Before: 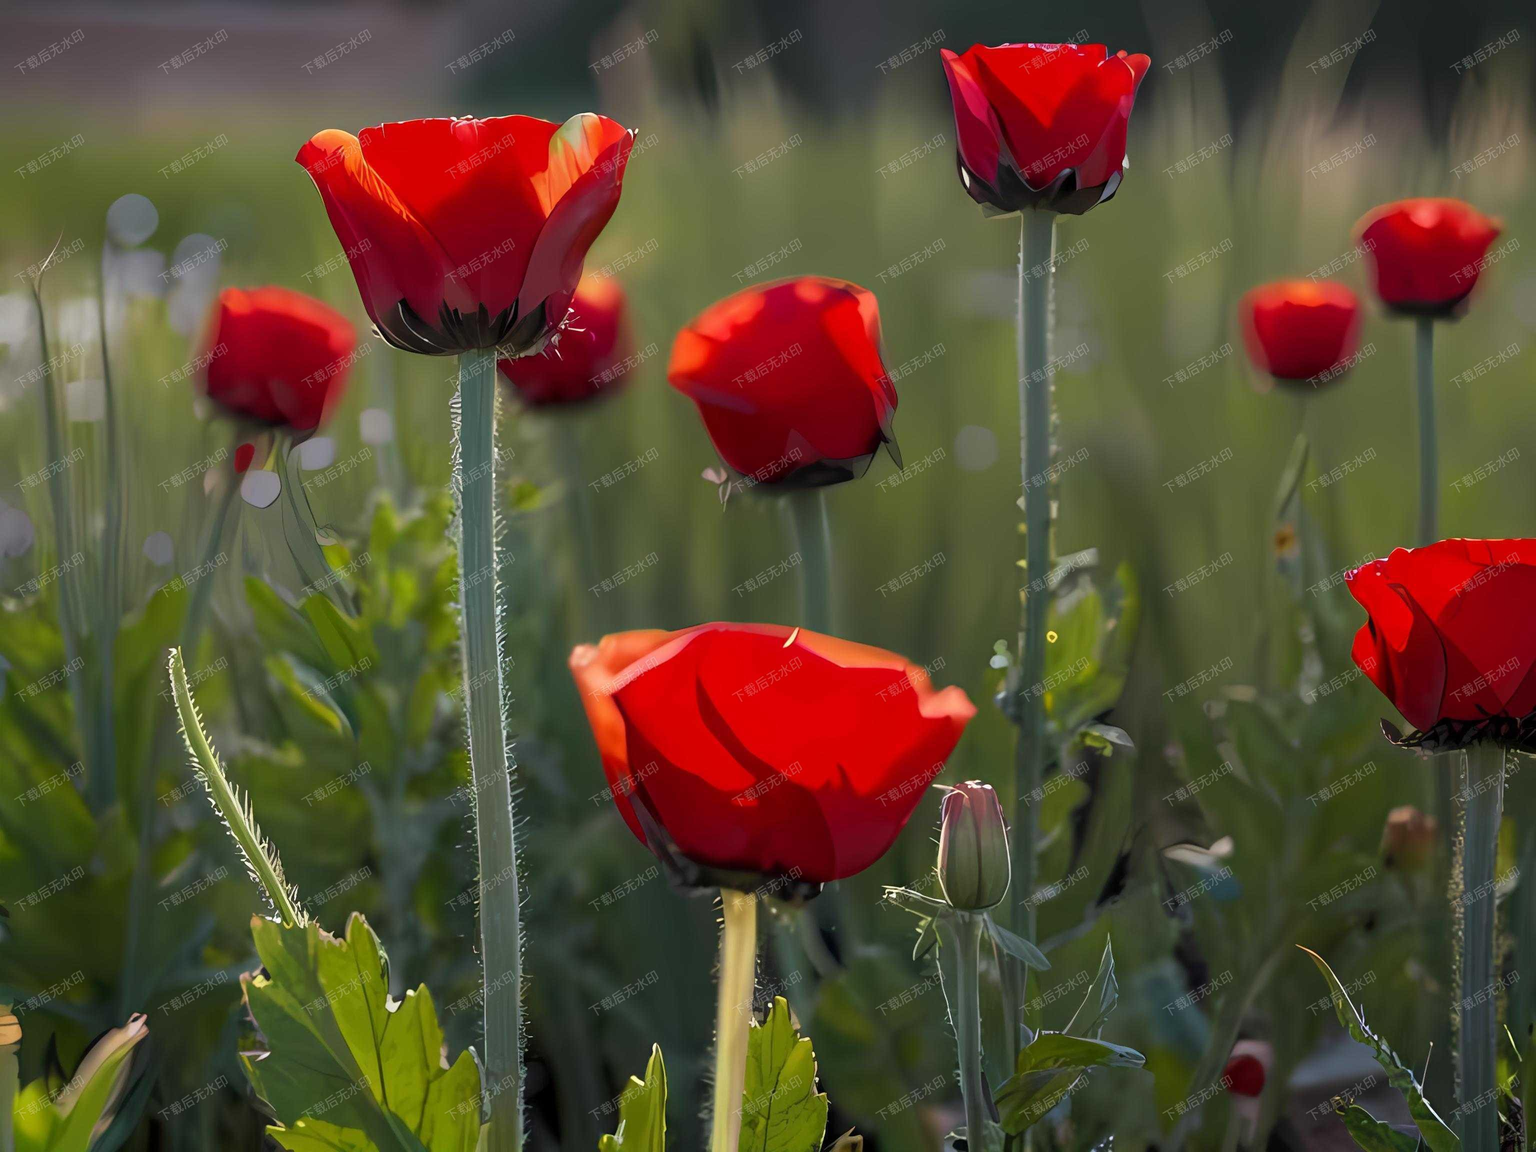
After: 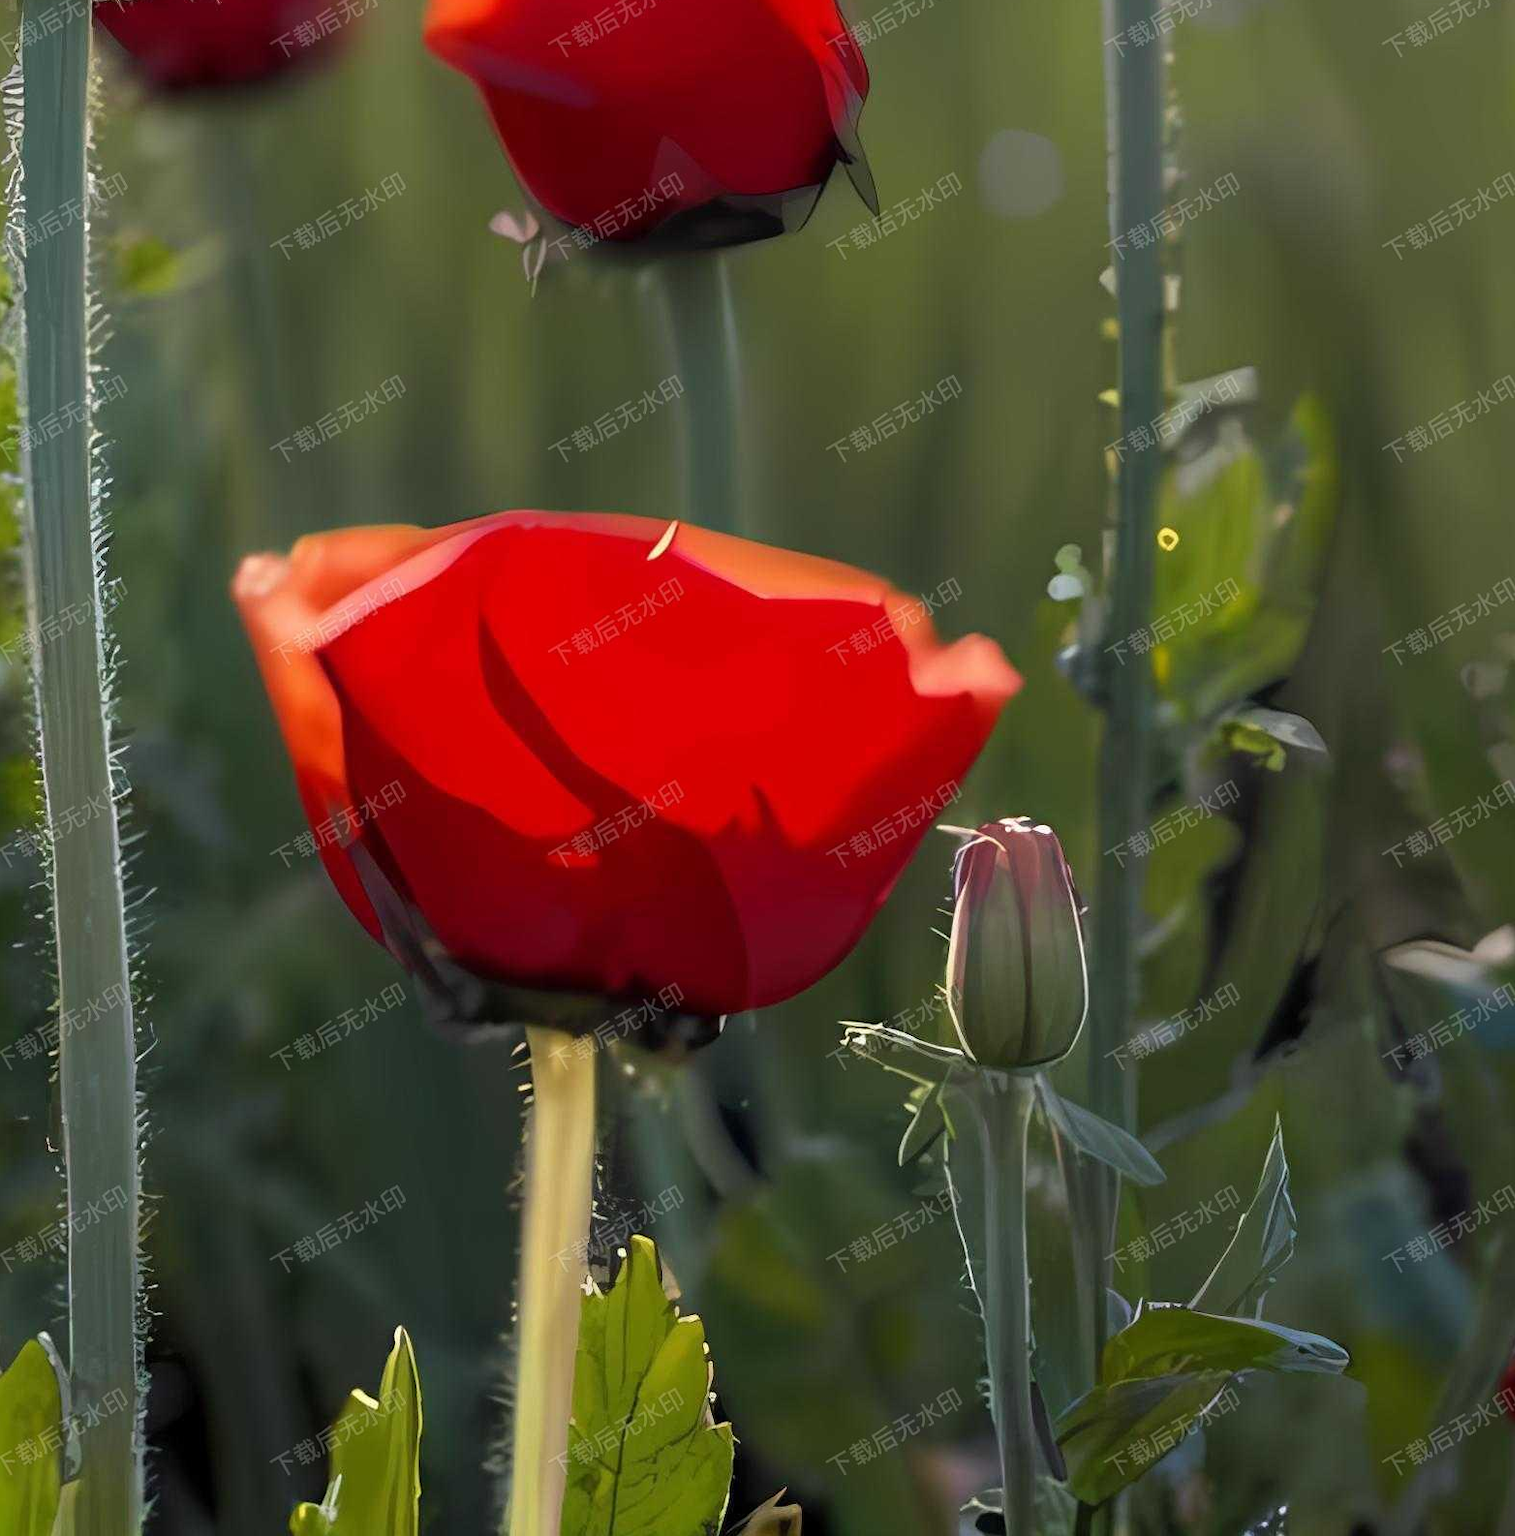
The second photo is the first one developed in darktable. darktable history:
exposure: compensate highlight preservation false
crop and rotate: left 29.237%, top 31.152%, right 19.807%
